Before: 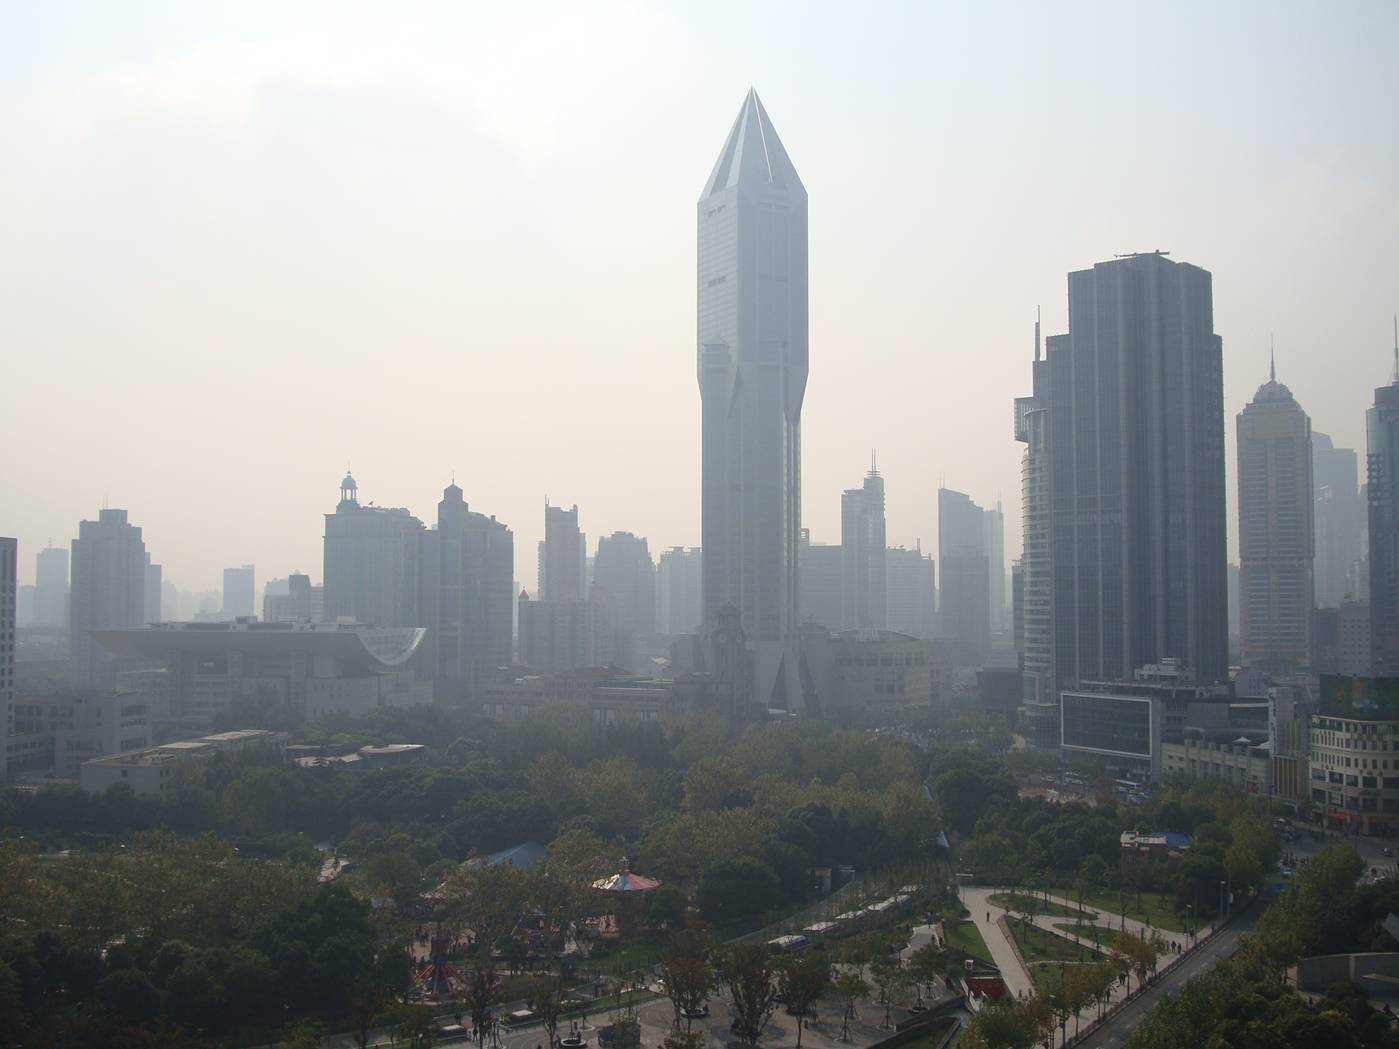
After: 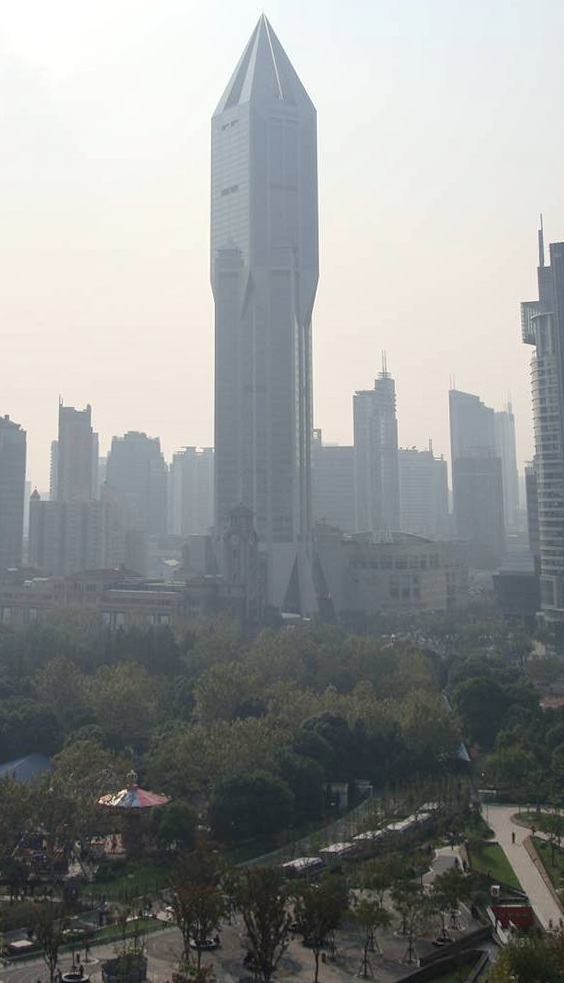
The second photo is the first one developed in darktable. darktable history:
rotate and perspective: rotation 0.215°, lens shift (vertical) -0.139, crop left 0.069, crop right 0.939, crop top 0.002, crop bottom 0.996
color correction: highlights a* -0.182, highlights b* -0.124
crop: left 33.452%, top 6.025%, right 23.155%
local contrast: detail 130%
